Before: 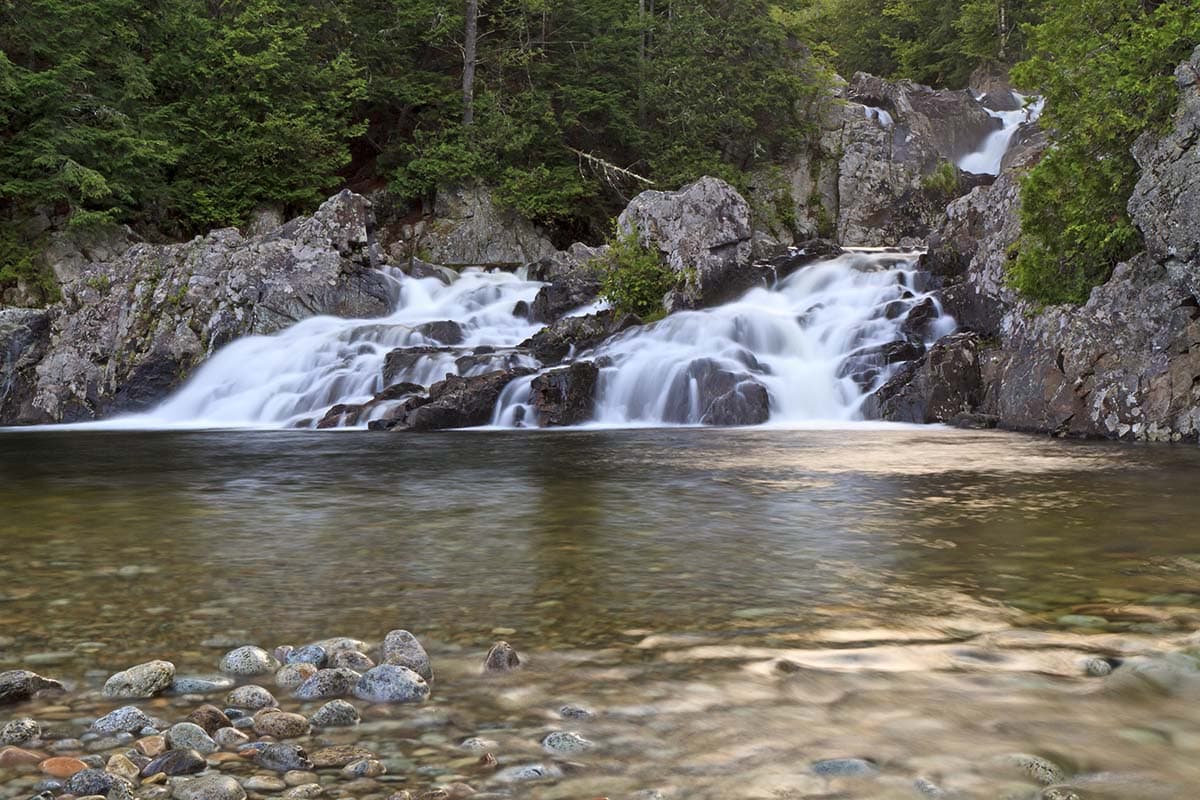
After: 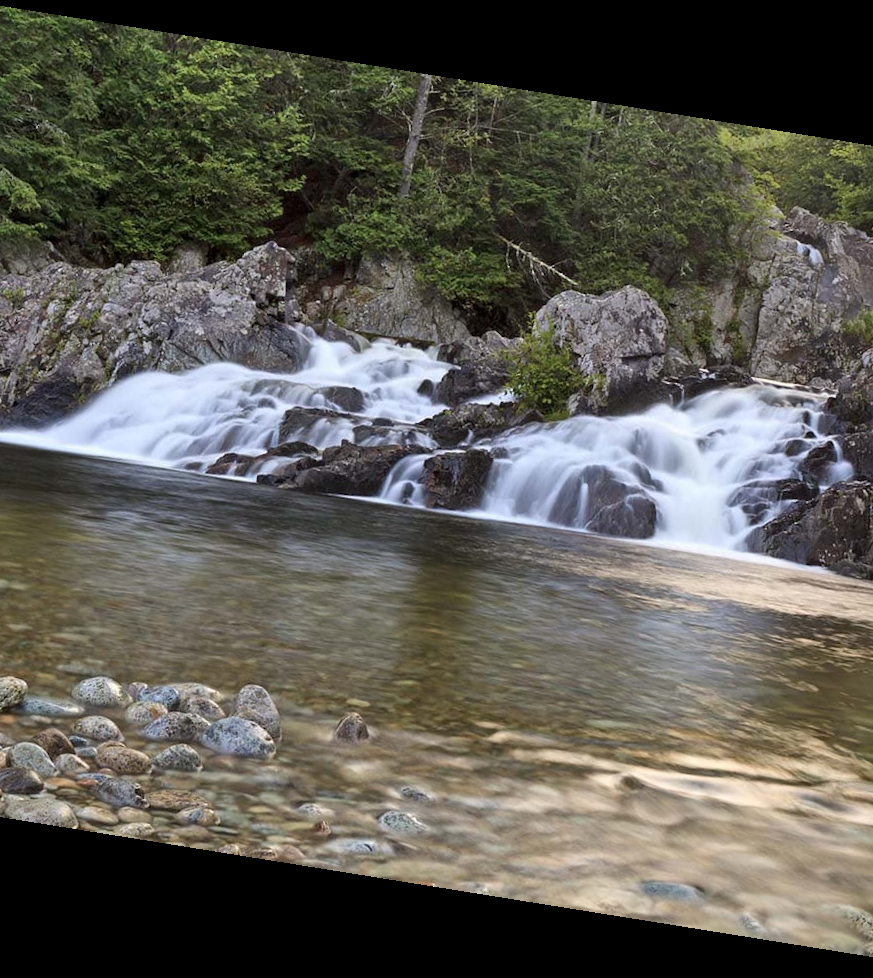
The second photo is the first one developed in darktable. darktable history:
crop and rotate: left 12.673%, right 20.66%
rotate and perspective: rotation 9.12°, automatic cropping off
shadows and highlights: shadows 40, highlights -54, highlights color adjustment 46%, low approximation 0.01, soften with gaussian
